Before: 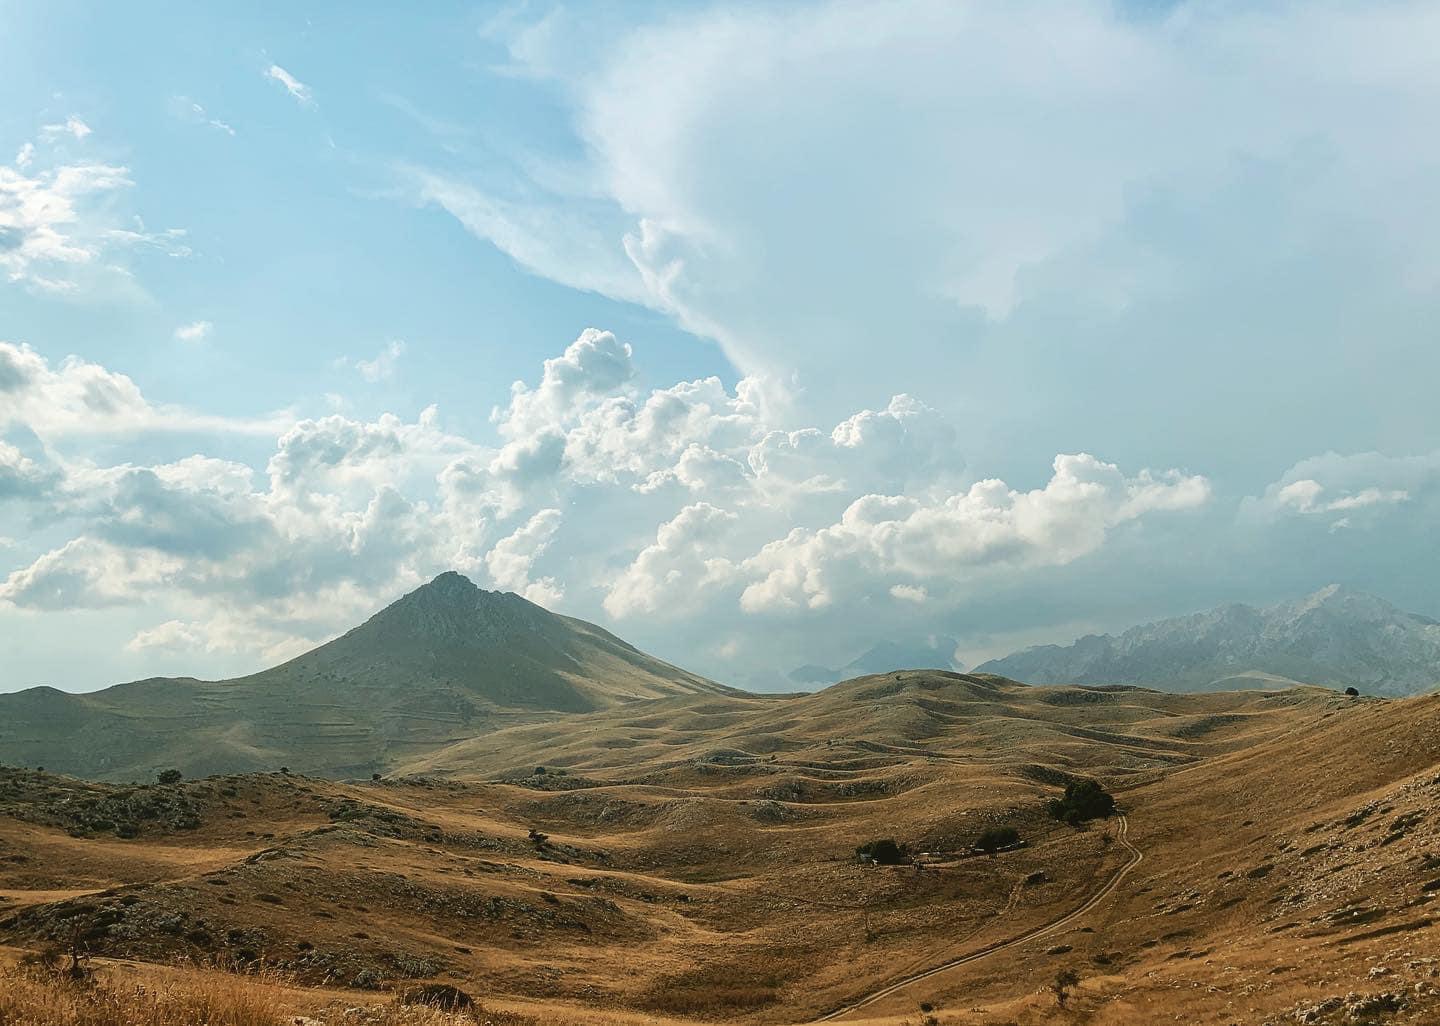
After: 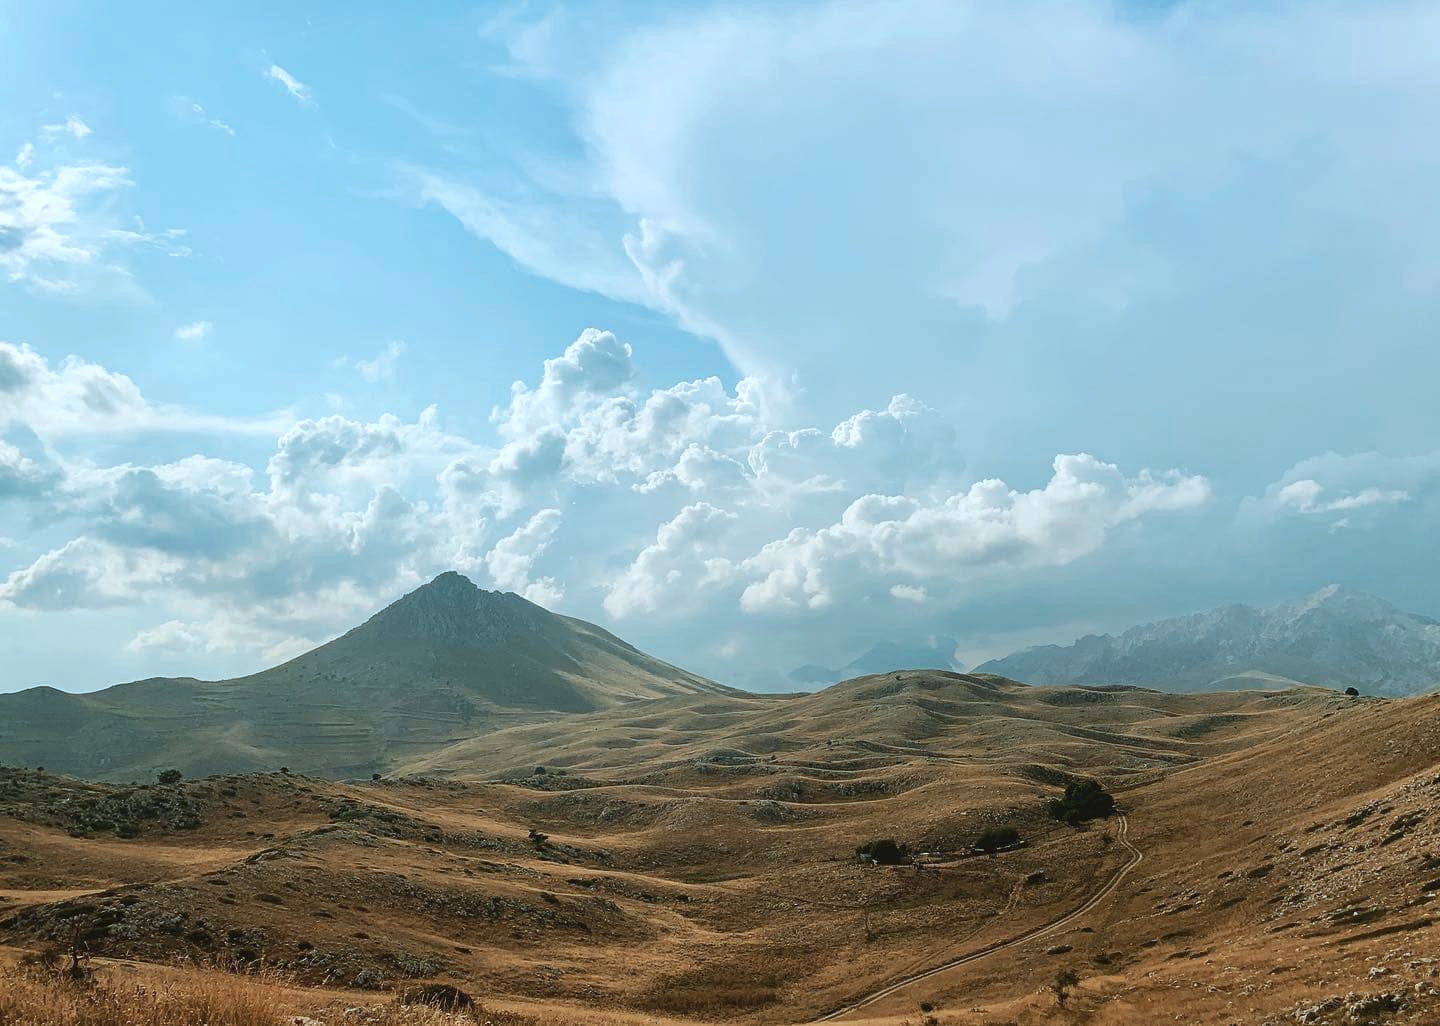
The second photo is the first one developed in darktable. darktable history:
color correction: highlights a* -4.2, highlights b* -10.91
